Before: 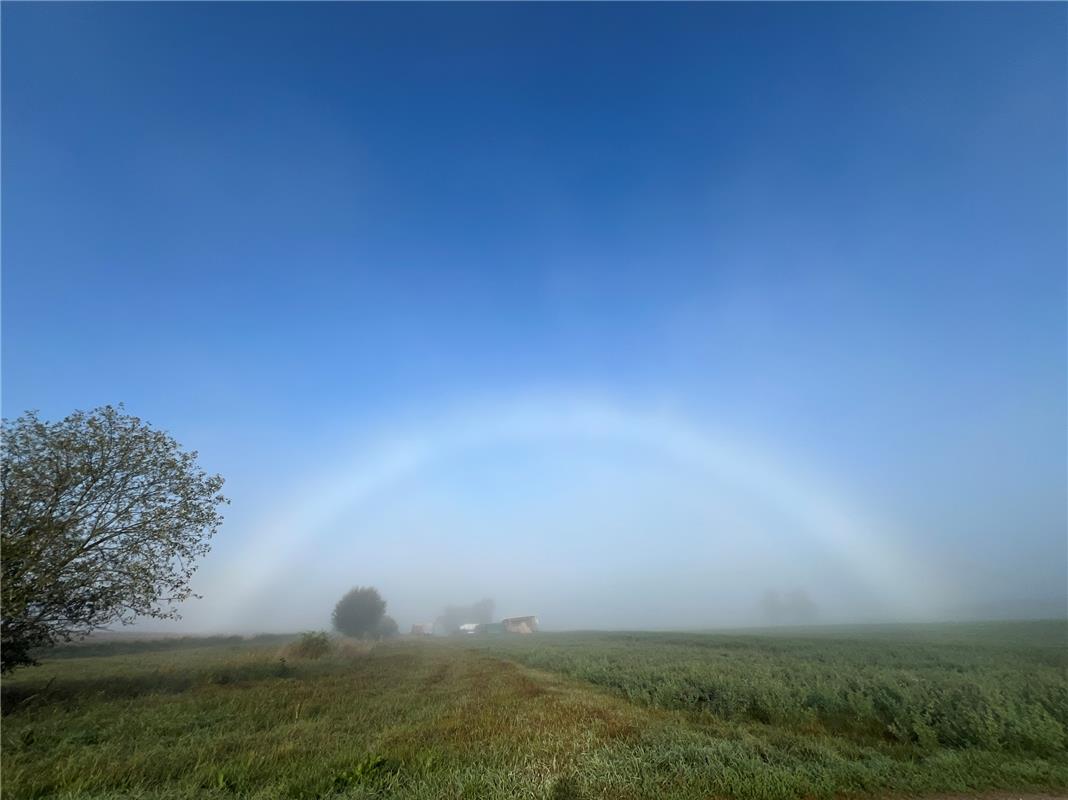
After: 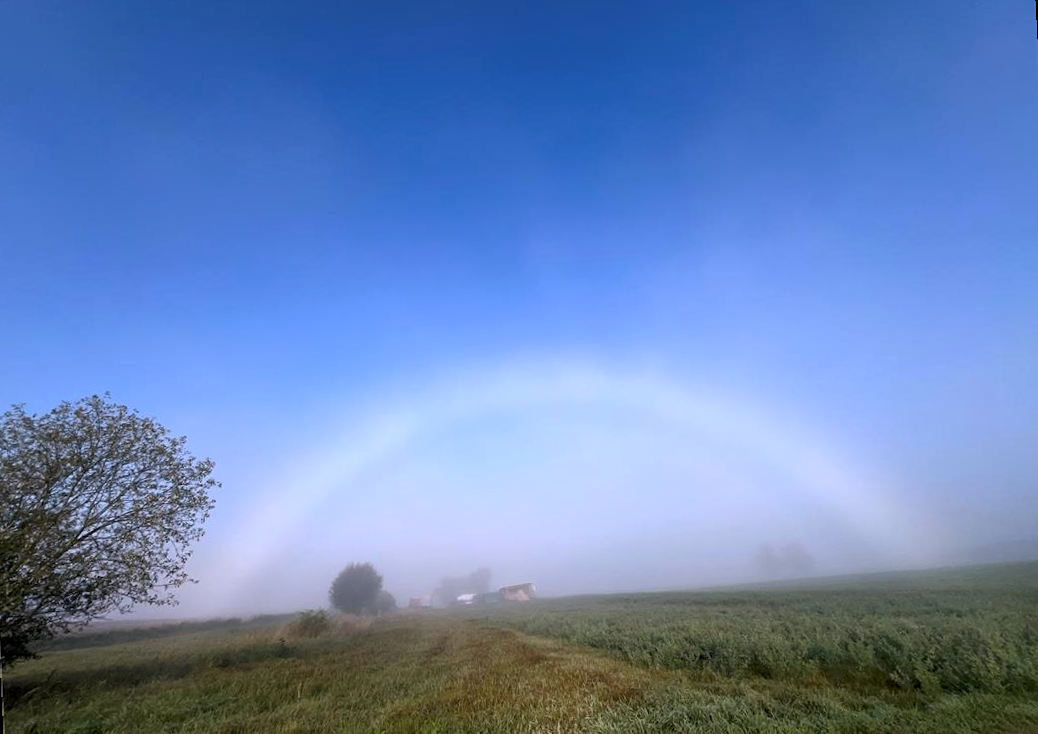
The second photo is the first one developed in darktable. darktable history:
local contrast: highlights 100%, shadows 100%, detail 120%, midtone range 0.2
white balance: red 1.066, blue 1.119
rotate and perspective: rotation -3°, crop left 0.031, crop right 0.968, crop top 0.07, crop bottom 0.93
